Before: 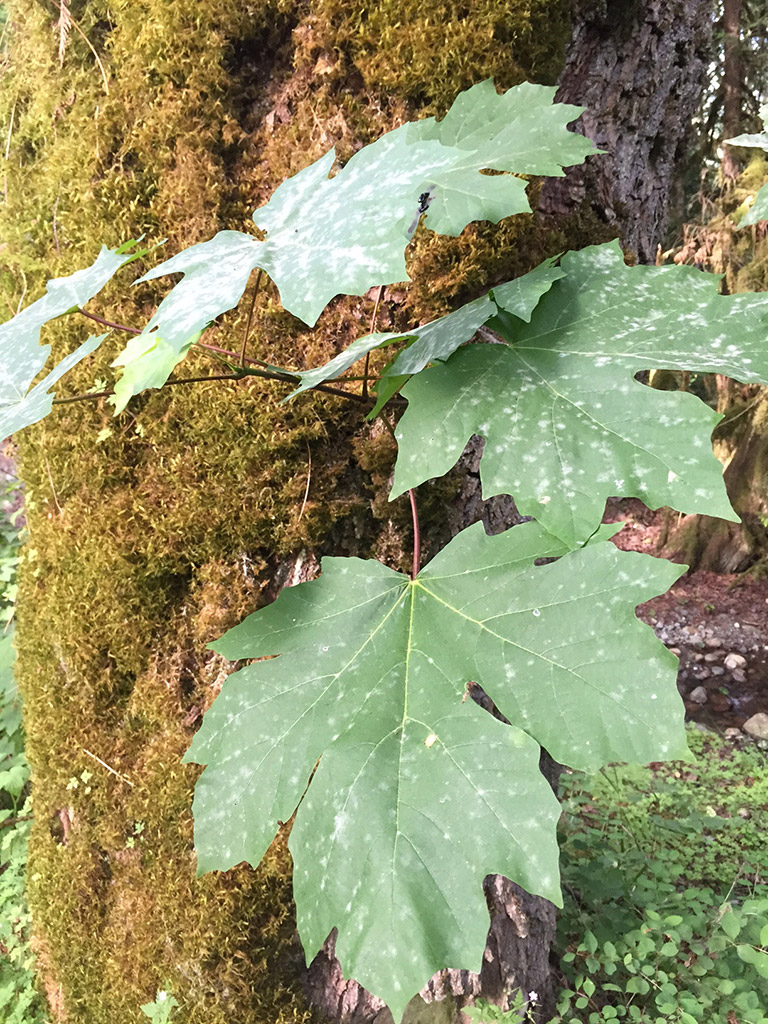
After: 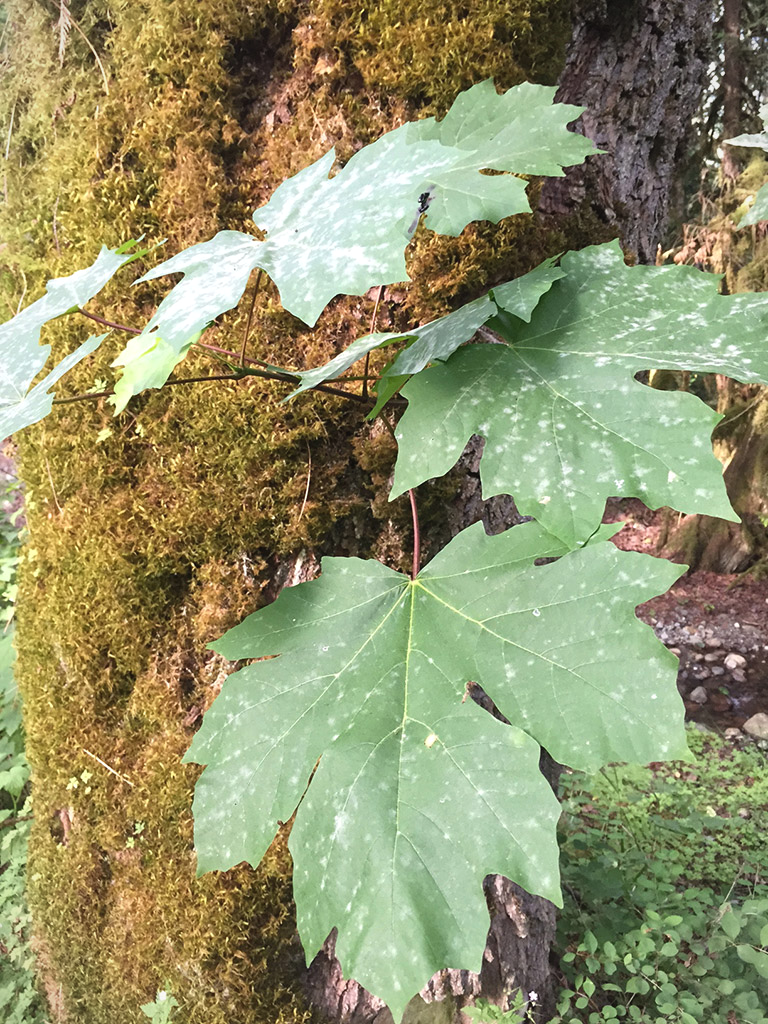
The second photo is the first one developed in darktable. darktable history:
vignetting: fall-off start 100%, fall-off radius 64.94%, automatic ratio true, unbound false
exposure: black level correction -0.003, exposure 0.04 EV, compensate highlight preservation false
